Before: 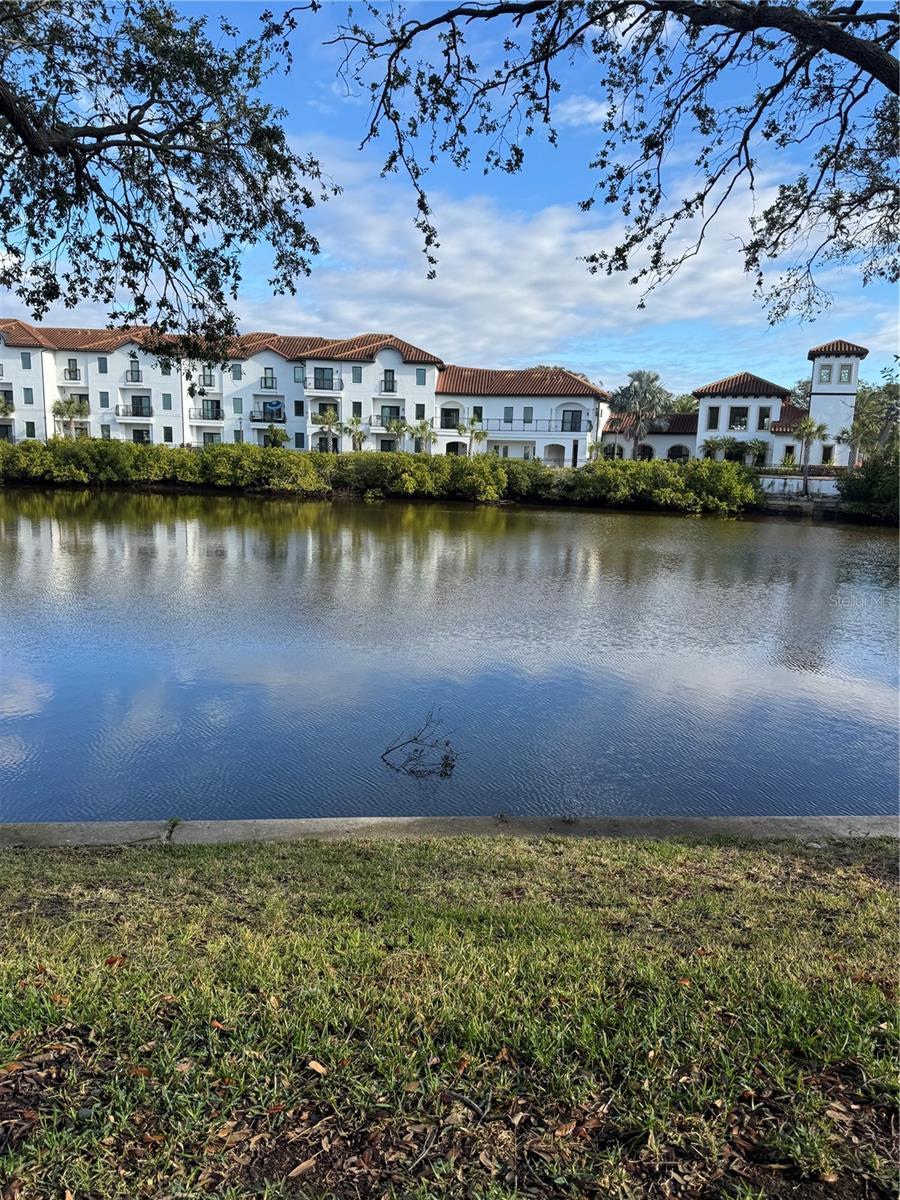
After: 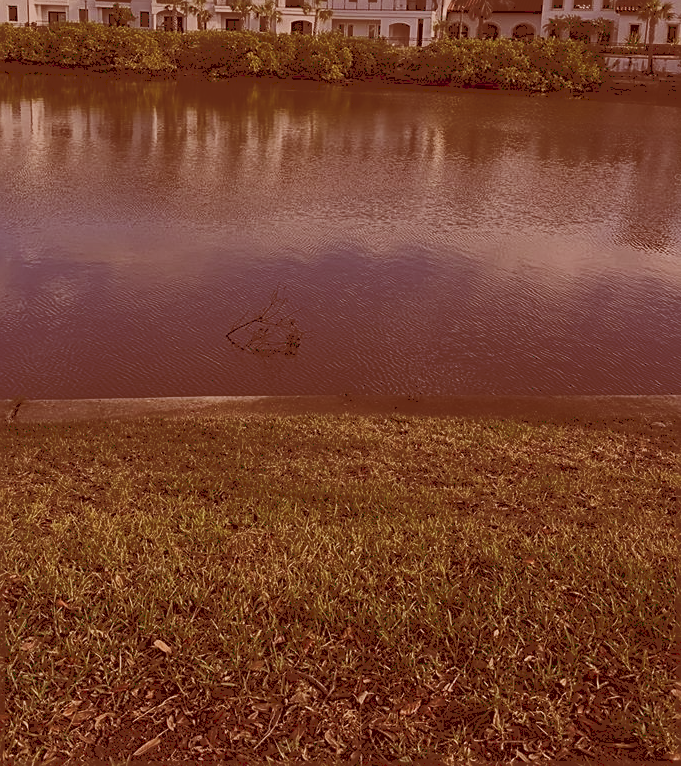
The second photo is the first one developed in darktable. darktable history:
crop and rotate: left 17.299%, top 35.115%, right 7.015%, bottom 1.024%
color correction: highlights a* 9.03, highlights b* 8.71, shadows a* 40, shadows b* 40, saturation 0.8
tone curve: curves: ch0 [(0, 0) (0.003, 0.241) (0.011, 0.241) (0.025, 0.242) (0.044, 0.246) (0.069, 0.25) (0.1, 0.251) (0.136, 0.256) (0.177, 0.275) (0.224, 0.293) (0.277, 0.326) (0.335, 0.38) (0.399, 0.449) (0.468, 0.525) (0.543, 0.606) (0.623, 0.683) (0.709, 0.751) (0.801, 0.824) (0.898, 0.871) (1, 1)], preserve colors none
sharpen: on, module defaults
exposure: exposure -1.468 EV, compensate highlight preservation false
